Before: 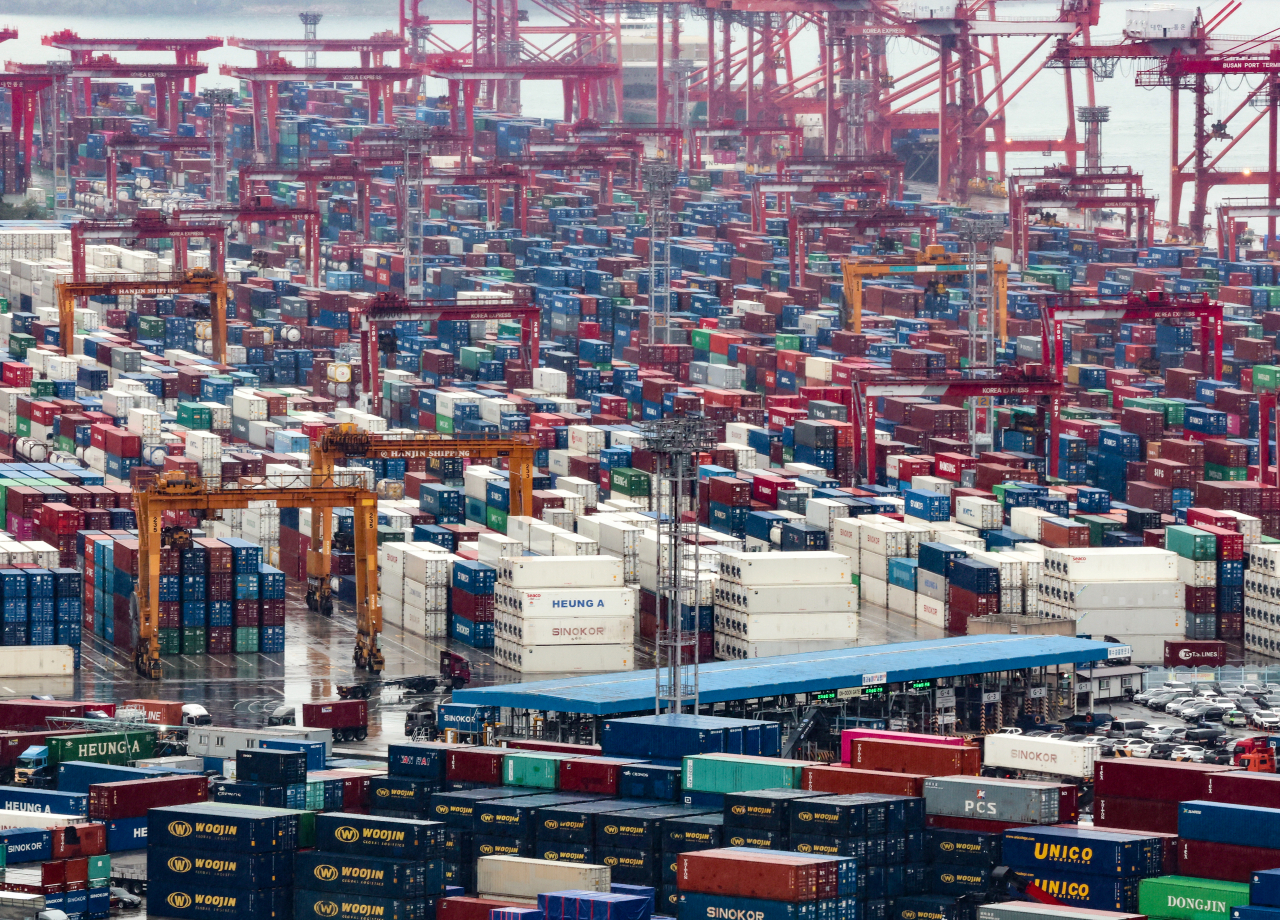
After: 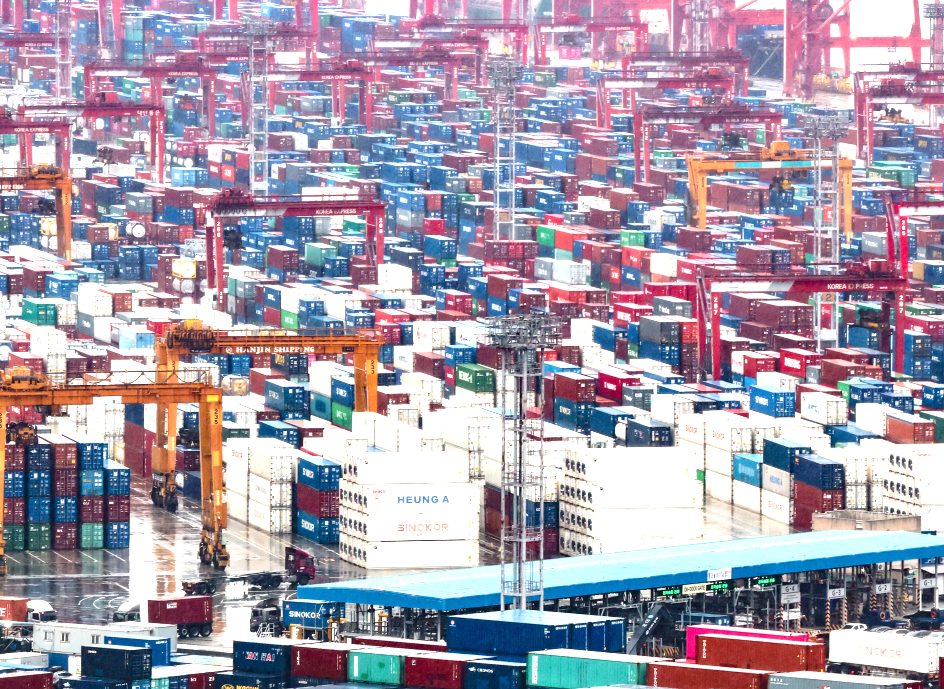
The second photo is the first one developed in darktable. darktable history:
exposure: black level correction 0, exposure 1.2 EV, compensate highlight preservation false
crop and rotate: left 12.157%, top 11.416%, right 14.018%, bottom 13.678%
